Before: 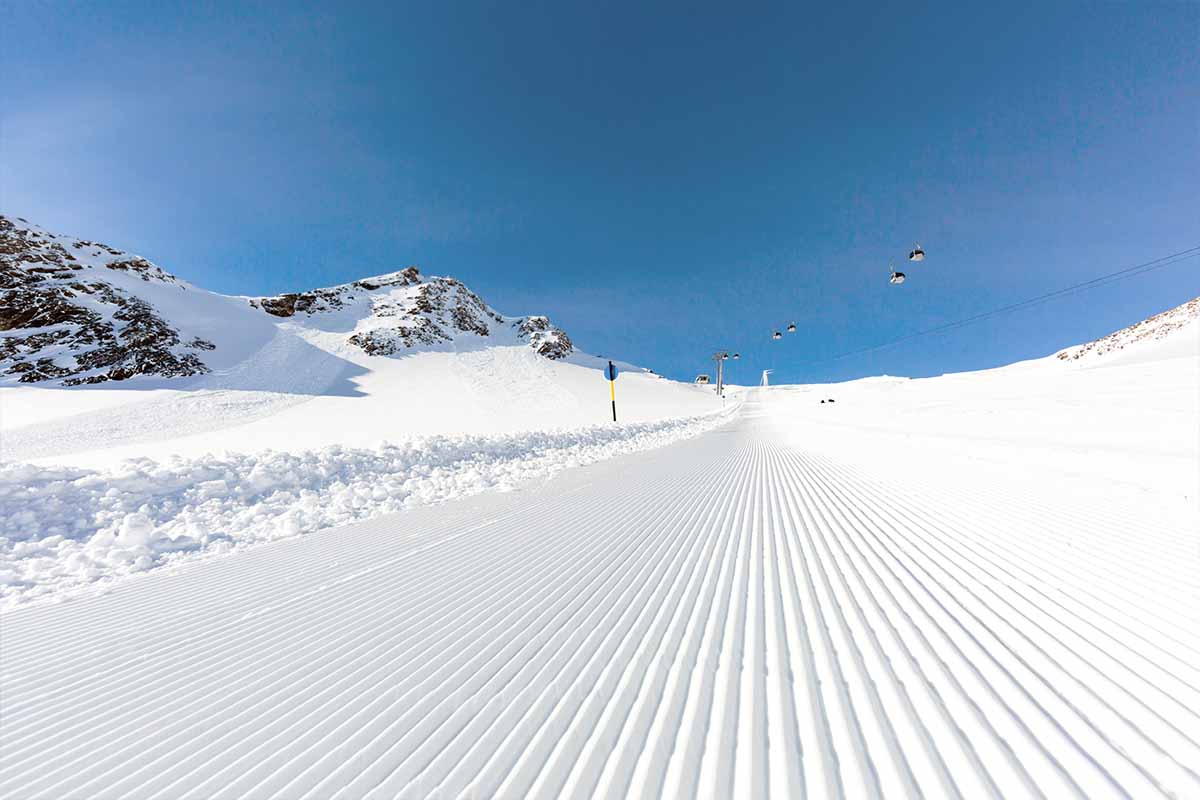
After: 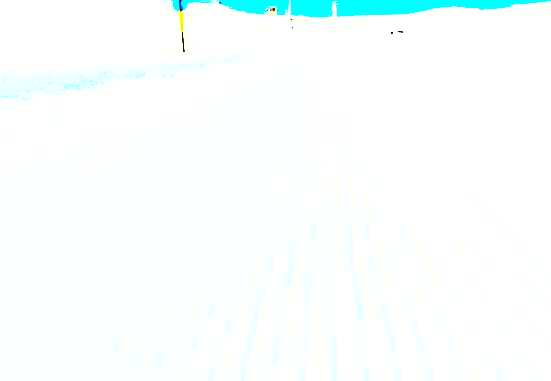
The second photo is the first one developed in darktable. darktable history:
base curve: curves: ch0 [(0, 0) (0.028, 0.03) (0.121, 0.232) (0.46, 0.748) (0.859, 0.968) (1, 1)], preserve colors none
color correction: highlights b* 0.022, saturation 2.95
crop: left 35.96%, top 46.248%, right 18.069%, bottom 6.033%
exposure: exposure 0.466 EV, compensate highlight preservation false
contrast brightness saturation: contrast 0.999, brightness 0.994, saturation 0.994
